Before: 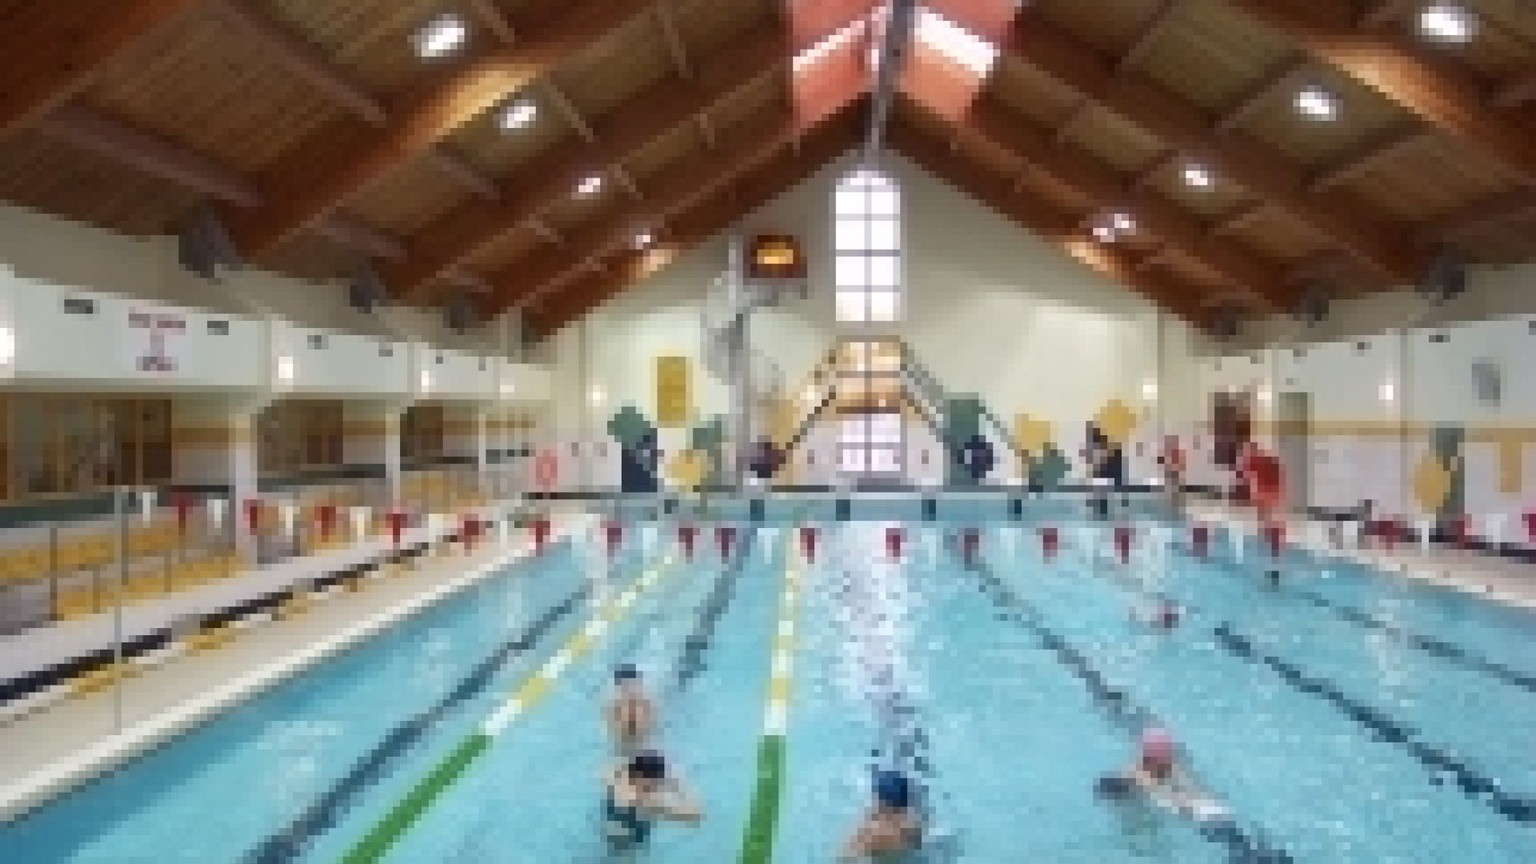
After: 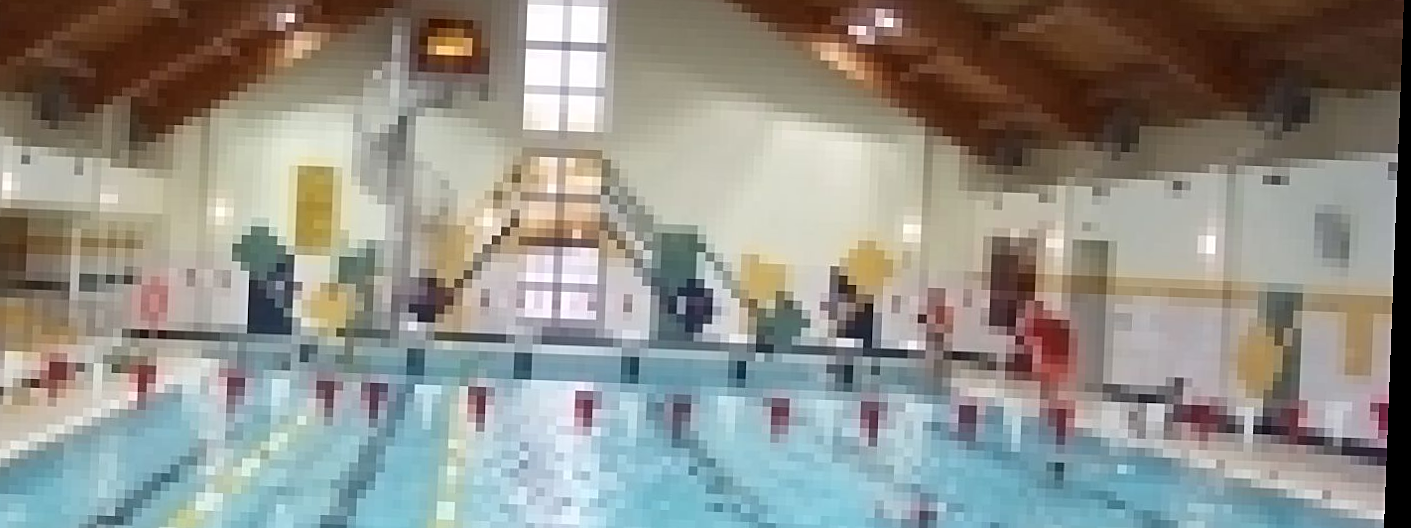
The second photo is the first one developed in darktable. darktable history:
rotate and perspective: rotation 2.17°, automatic cropping off
crop and rotate: left 27.938%, top 27.046%, bottom 27.046%
sharpen: on, module defaults
